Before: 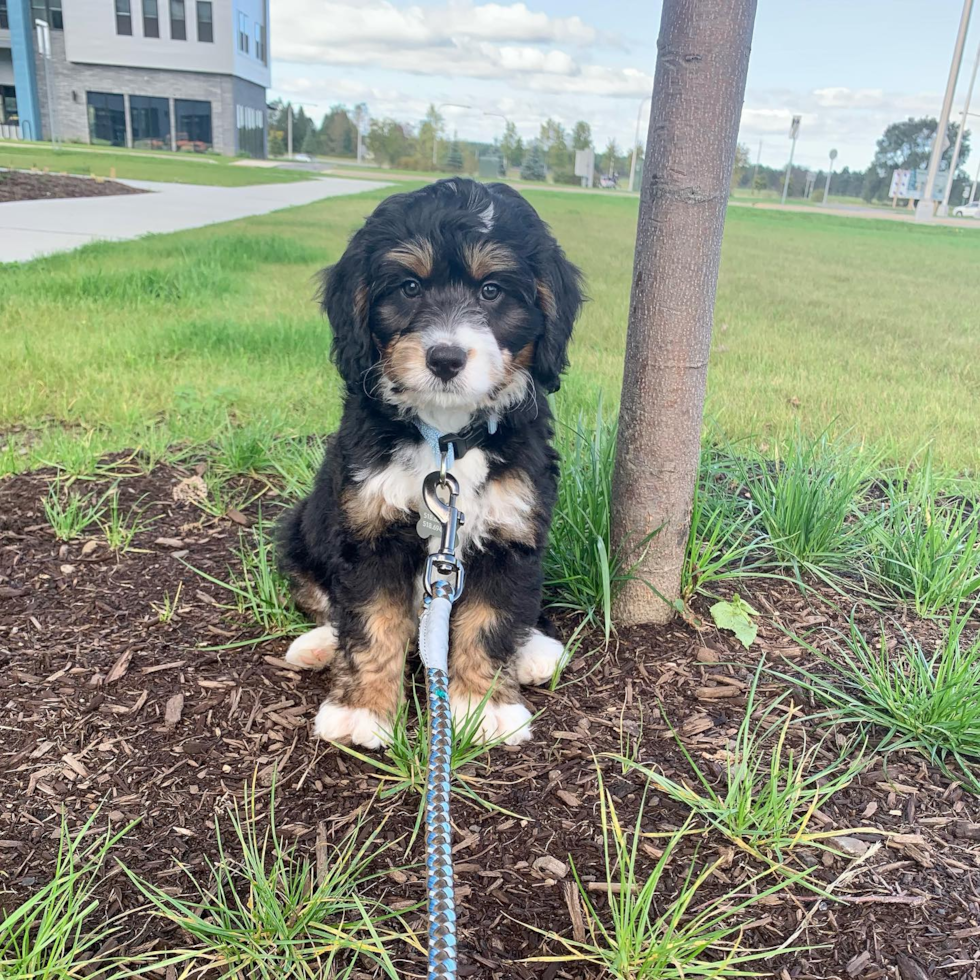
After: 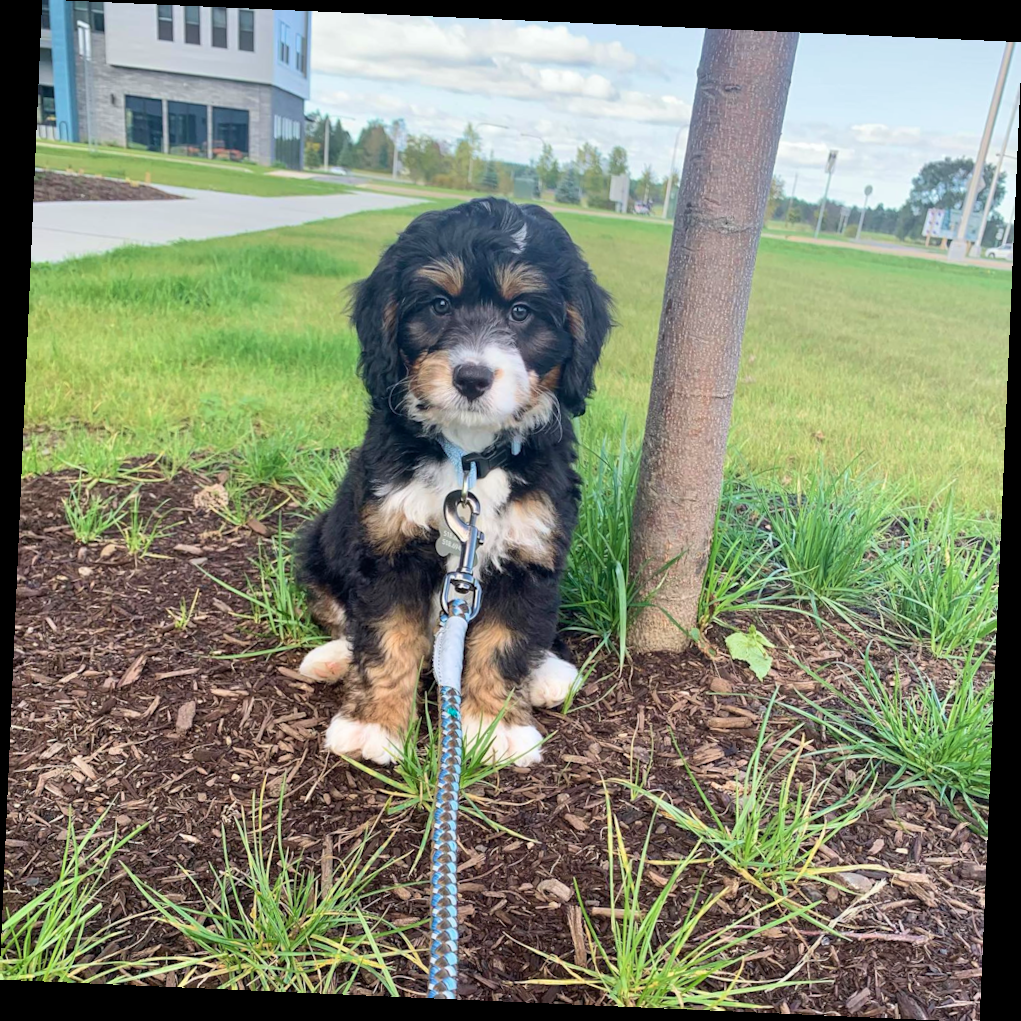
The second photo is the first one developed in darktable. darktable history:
crop and rotate: angle -2.5°
velvia: on, module defaults
